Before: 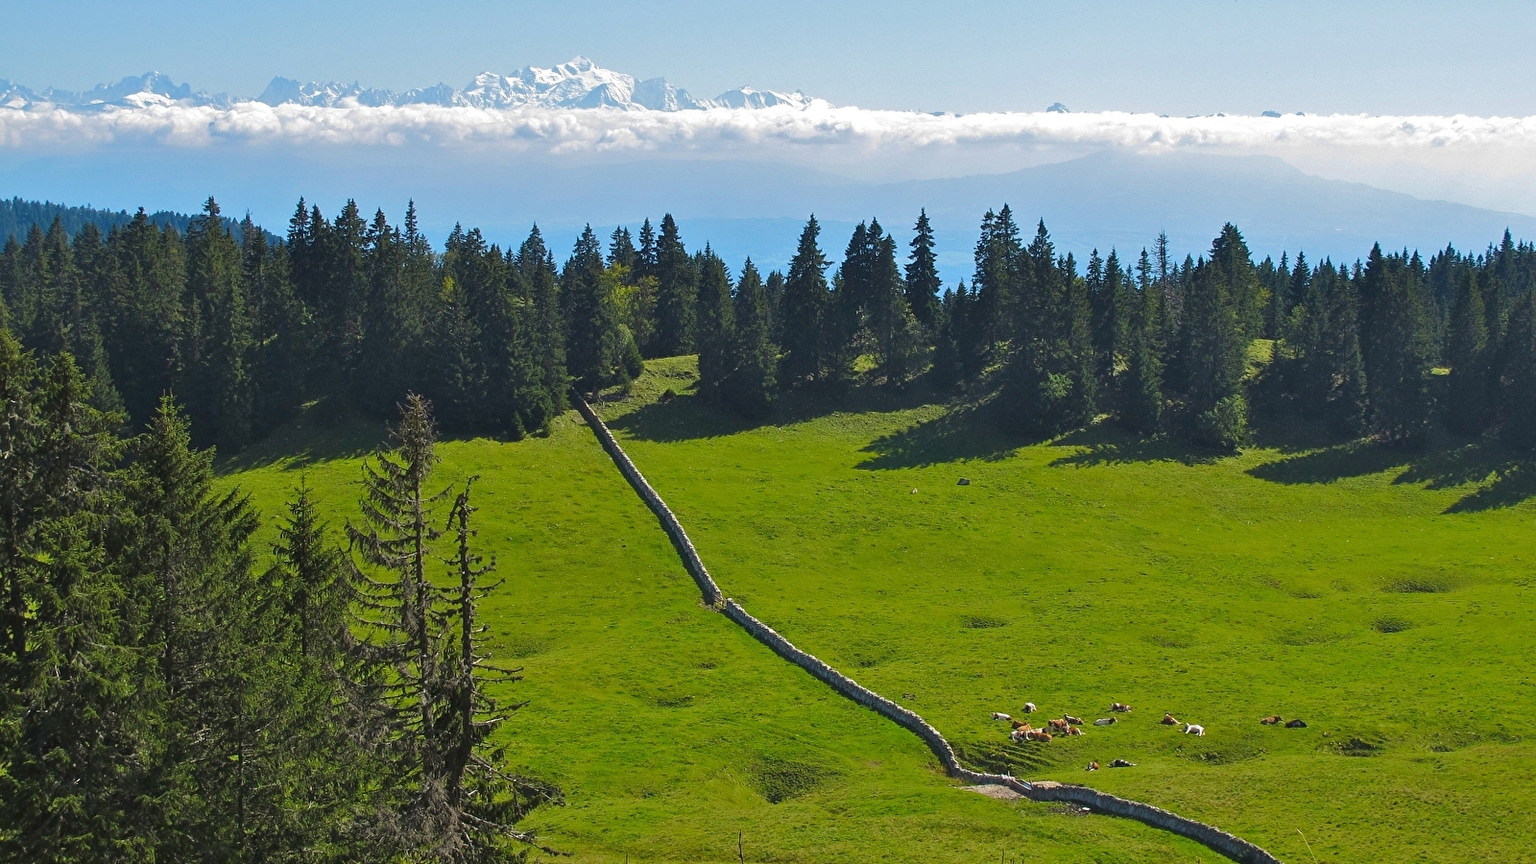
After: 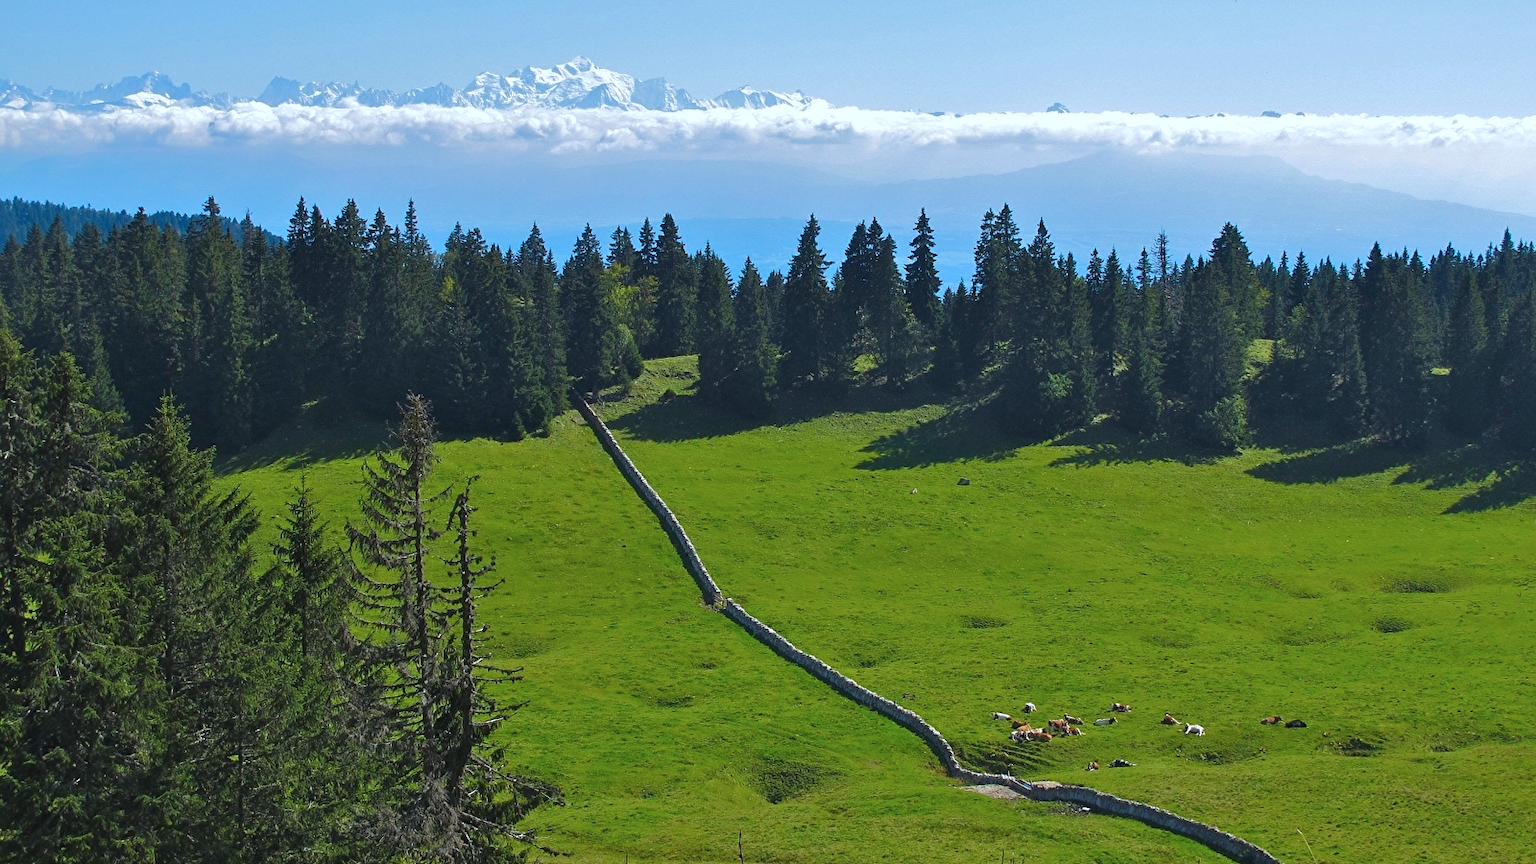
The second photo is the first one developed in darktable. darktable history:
levels: mode automatic, gray 50.8%
color calibration: illuminant custom, x 0.368, y 0.373, temperature 4330.32 K
